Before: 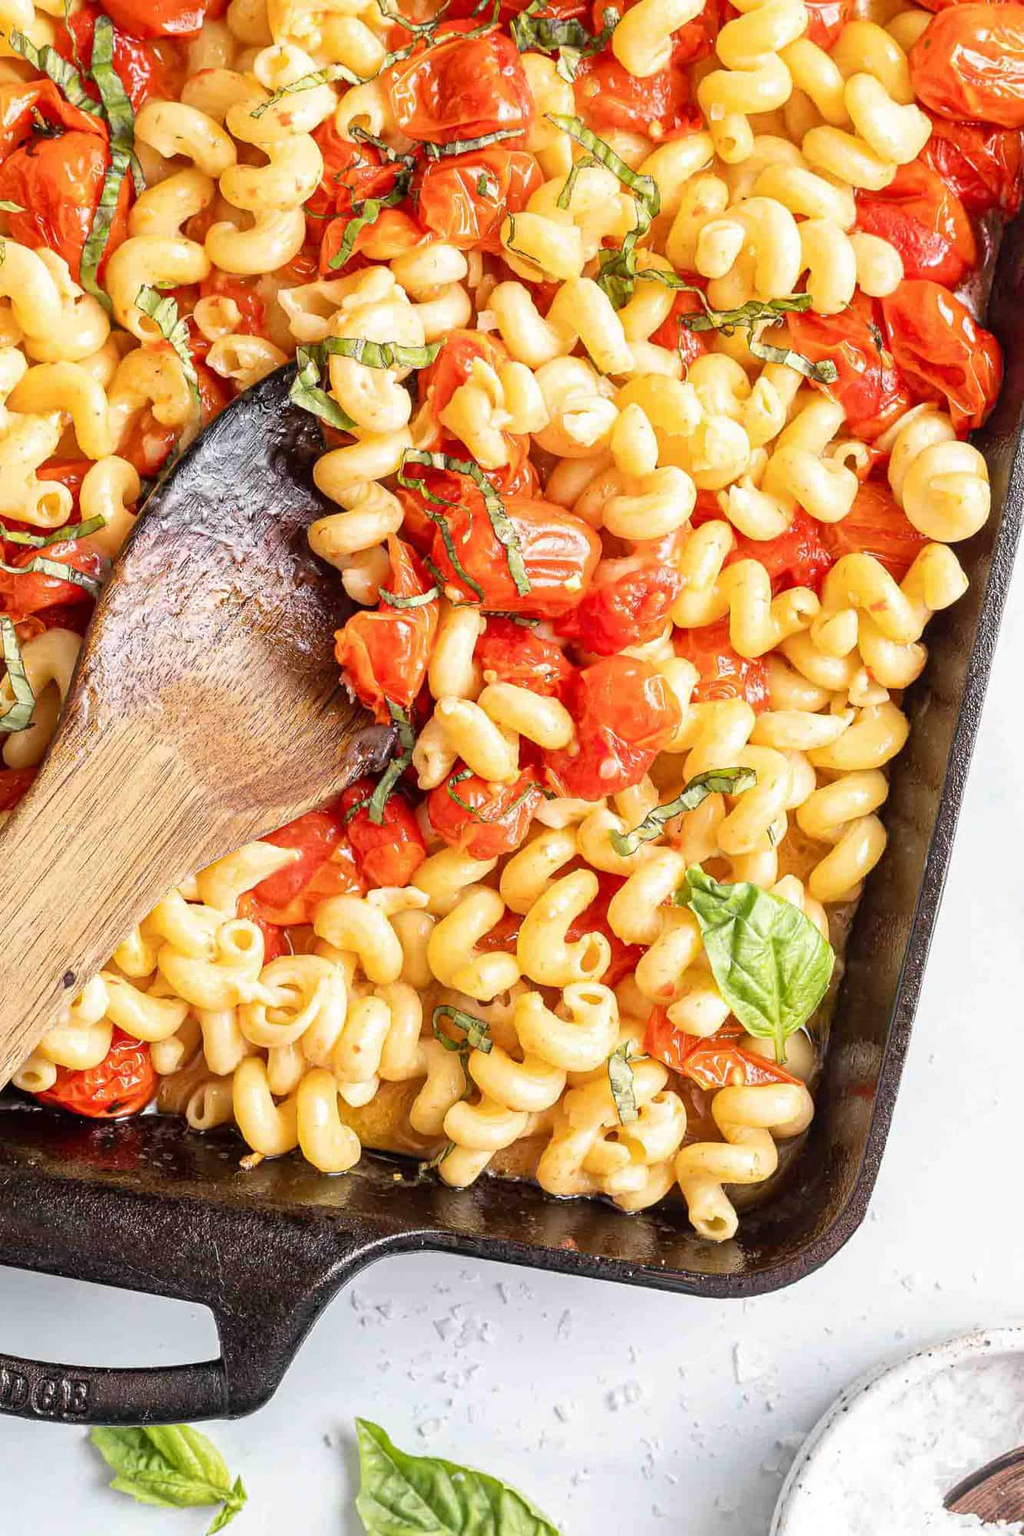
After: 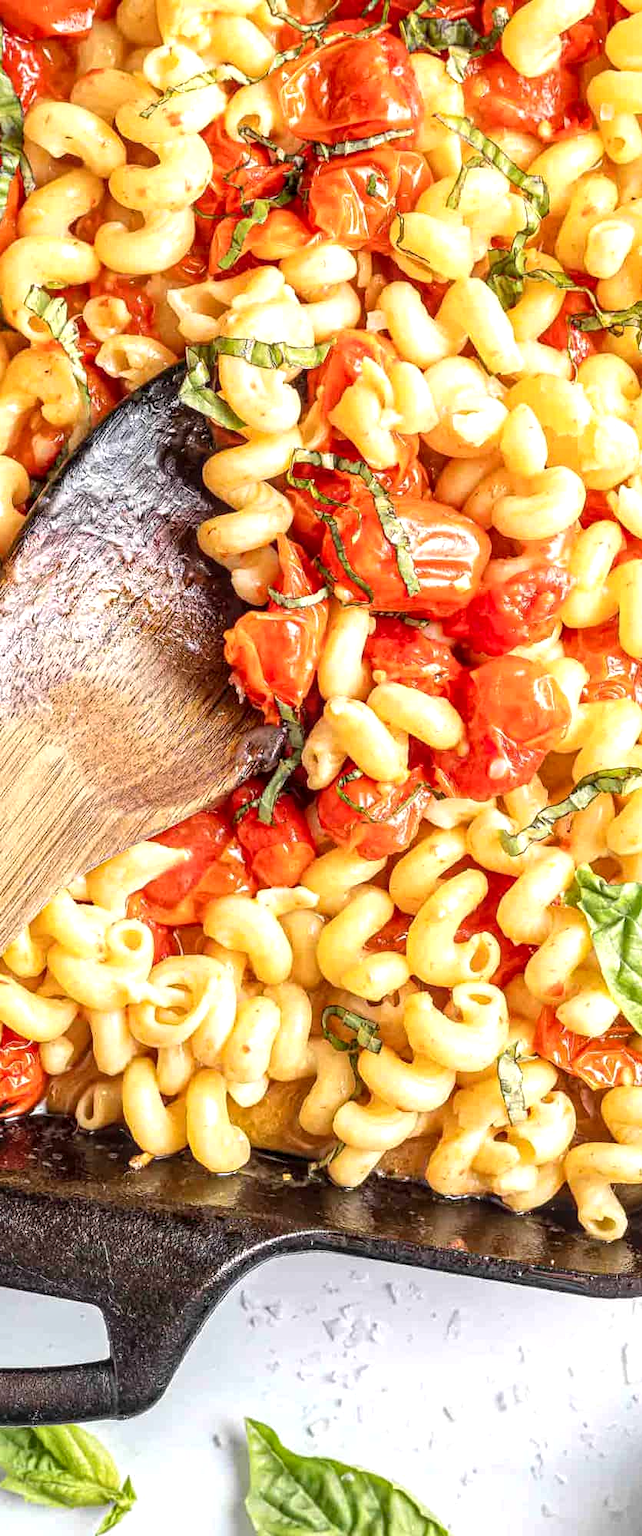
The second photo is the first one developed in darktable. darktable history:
local contrast: detail 130%
crop: left 10.808%, right 26.388%
exposure: exposure 0.288 EV, compensate highlight preservation false
